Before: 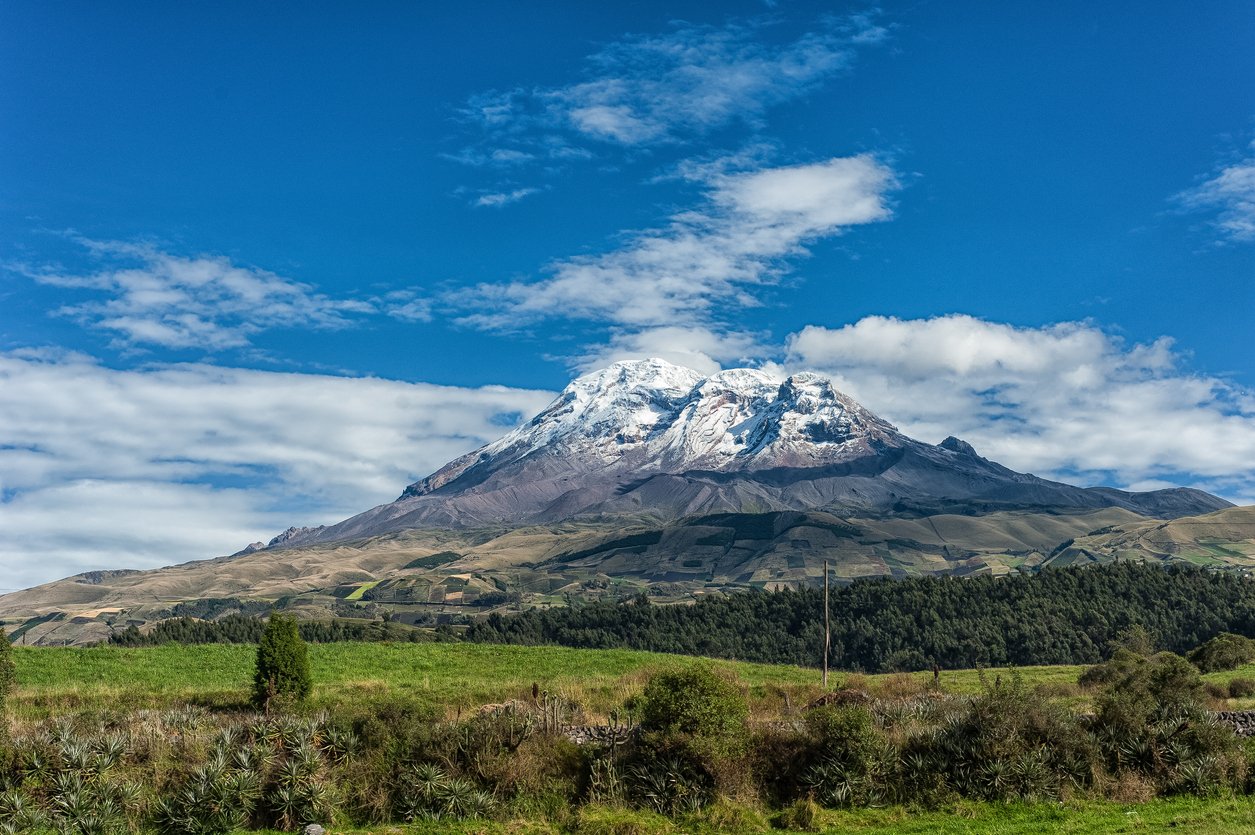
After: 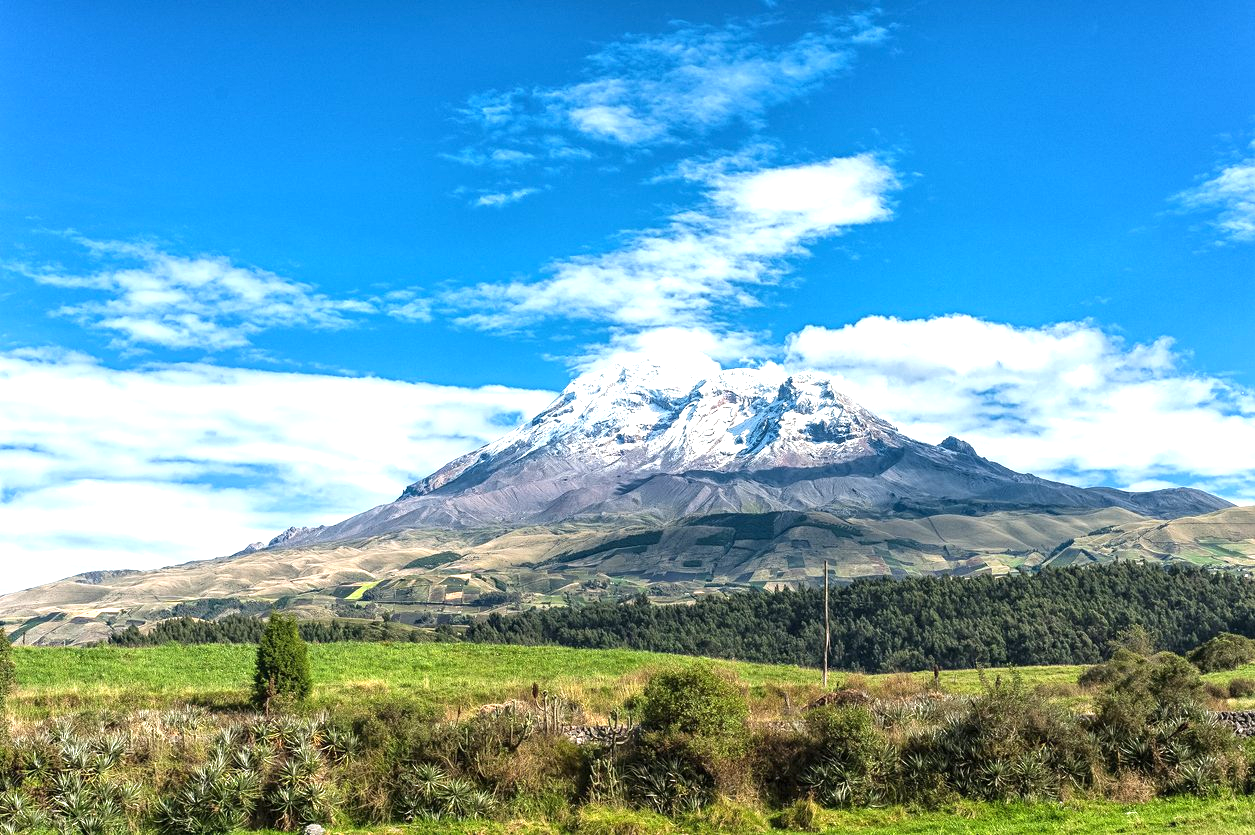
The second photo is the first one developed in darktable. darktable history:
exposure: black level correction 0, exposure 1.2 EV, compensate highlight preservation false
rotate and perspective: automatic cropping off
